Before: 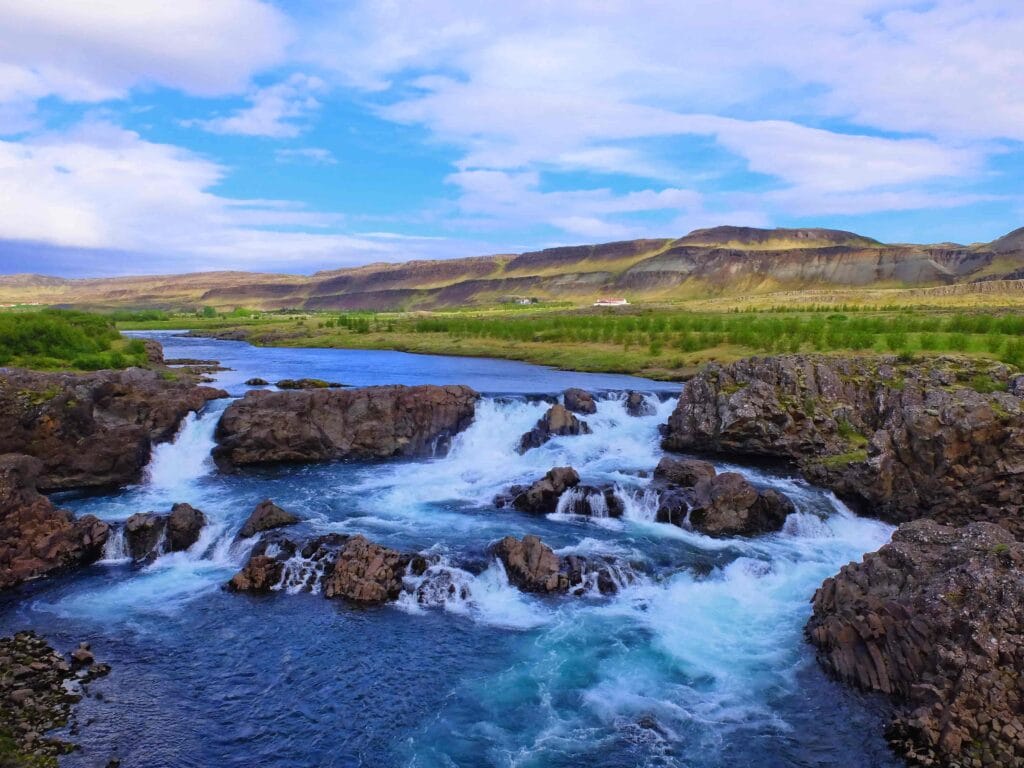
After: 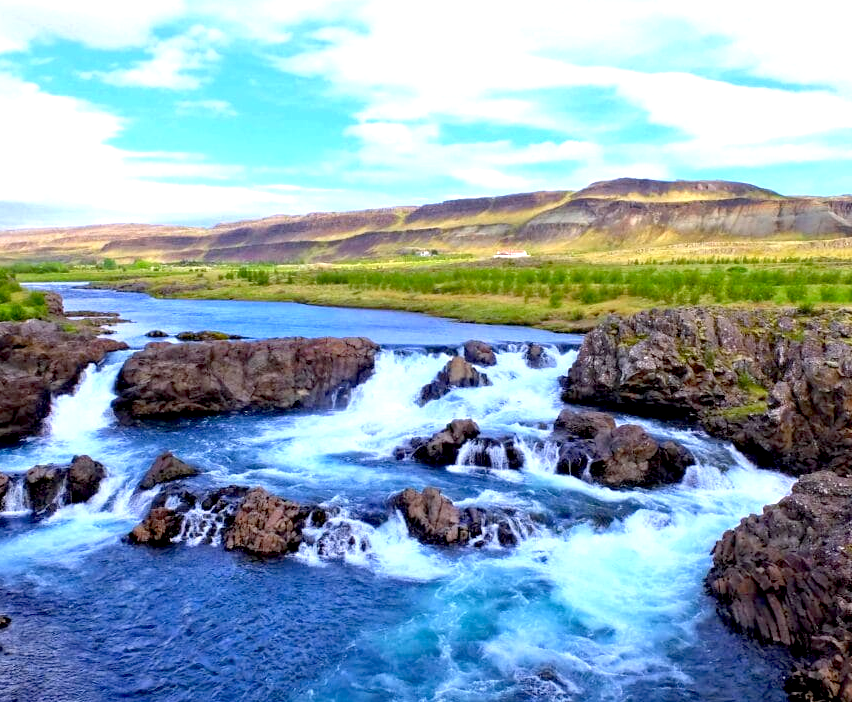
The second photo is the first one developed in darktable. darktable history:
exposure: black level correction 0.01, exposure 1 EV, compensate highlight preservation false
crop: left 9.827%, top 6.333%, right 6.957%, bottom 2.169%
